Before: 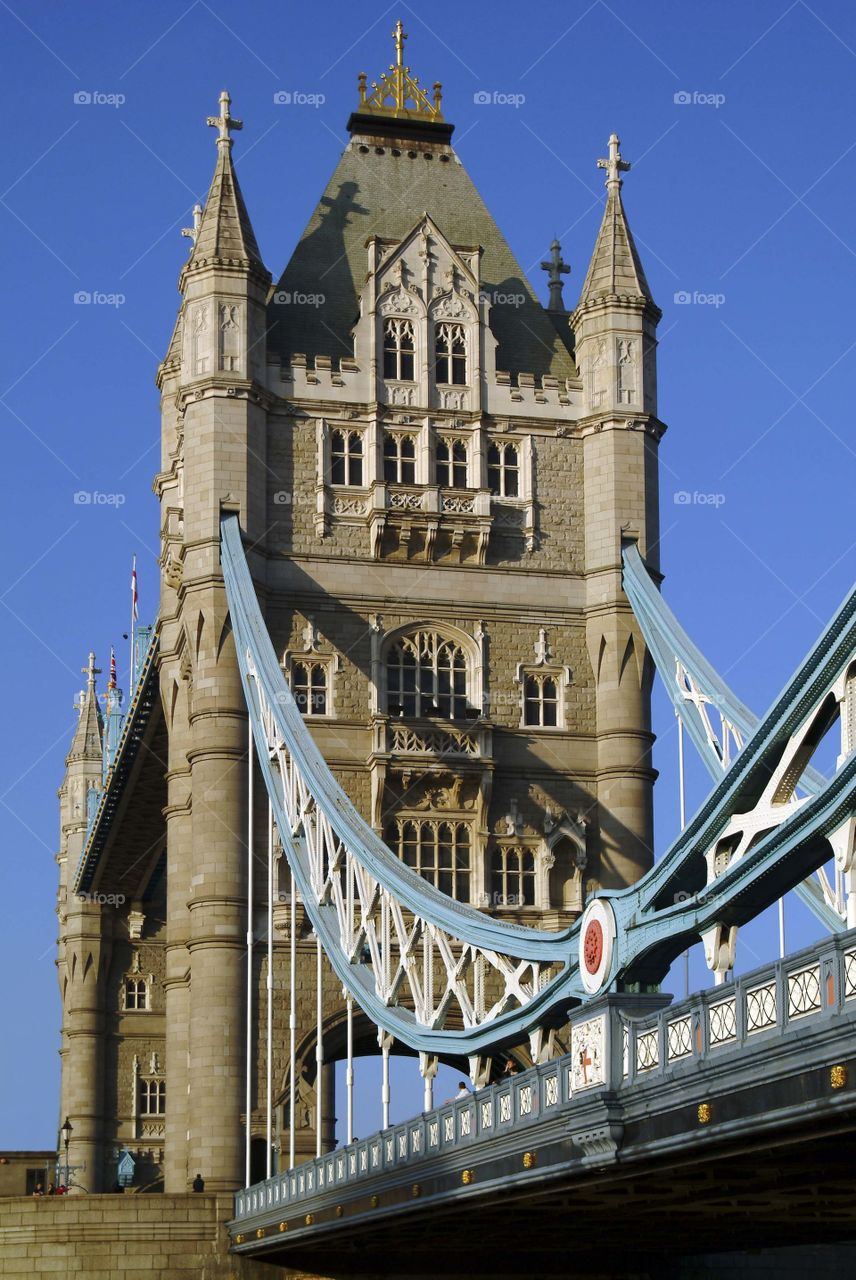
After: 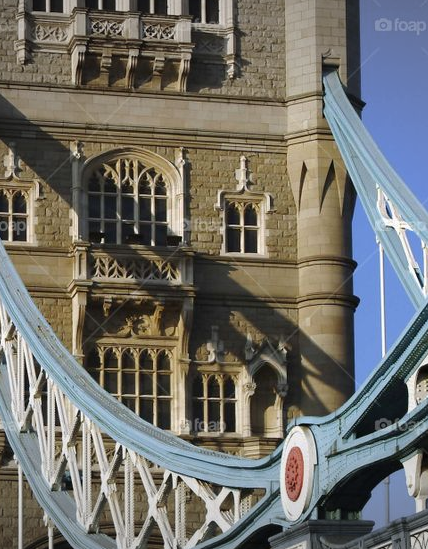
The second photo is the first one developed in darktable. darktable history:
vignetting: fall-off radius 101.27%, width/height ratio 1.336, unbound false
crop: left 35.027%, top 37.02%, right 14.933%, bottom 20.067%
